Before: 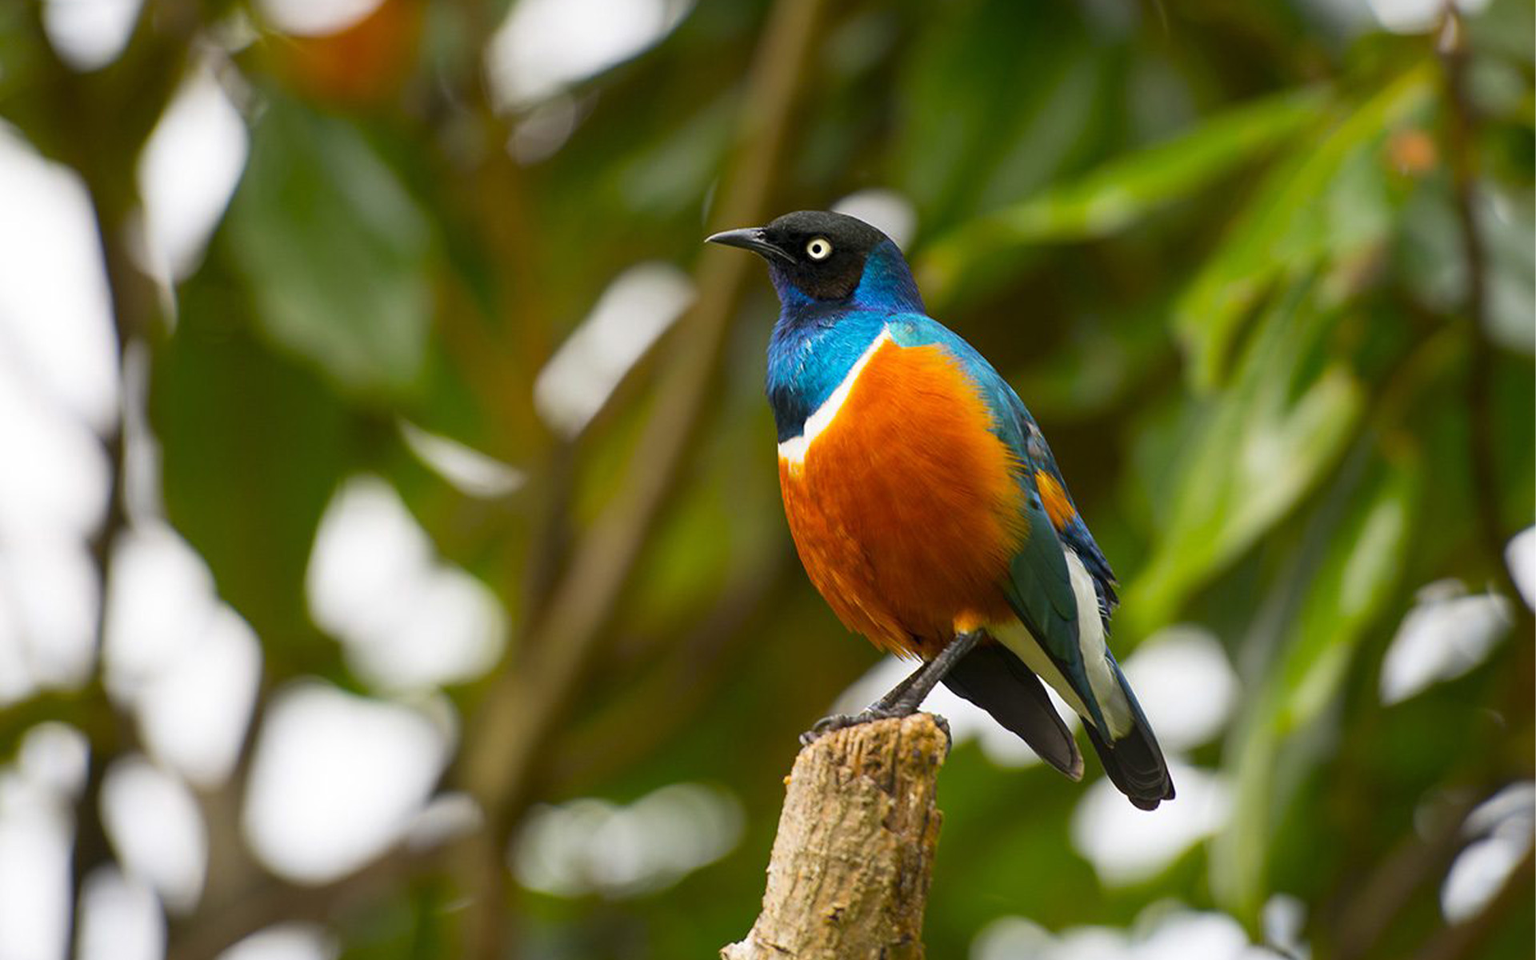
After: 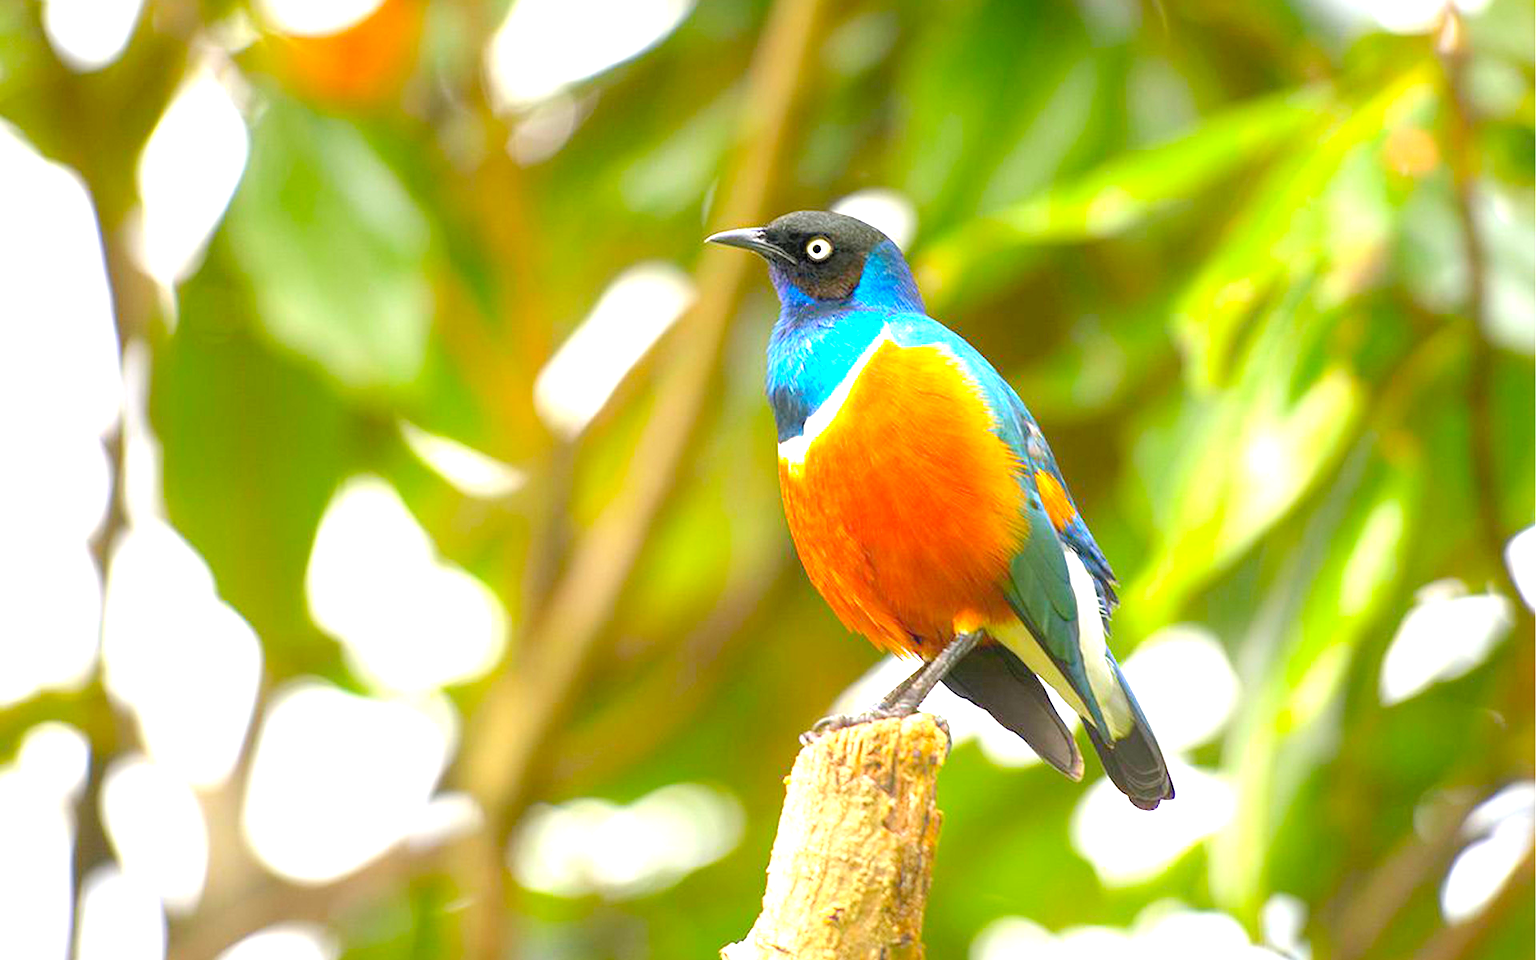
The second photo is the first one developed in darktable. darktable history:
exposure: exposure 1.141 EV, compensate highlight preservation false
contrast equalizer: y [[0.5, 0.486, 0.447, 0.446, 0.489, 0.5], [0.5 ×6], [0.5 ×6], [0 ×6], [0 ×6]]
levels: black 8.5%, levels [0.036, 0.364, 0.827]
